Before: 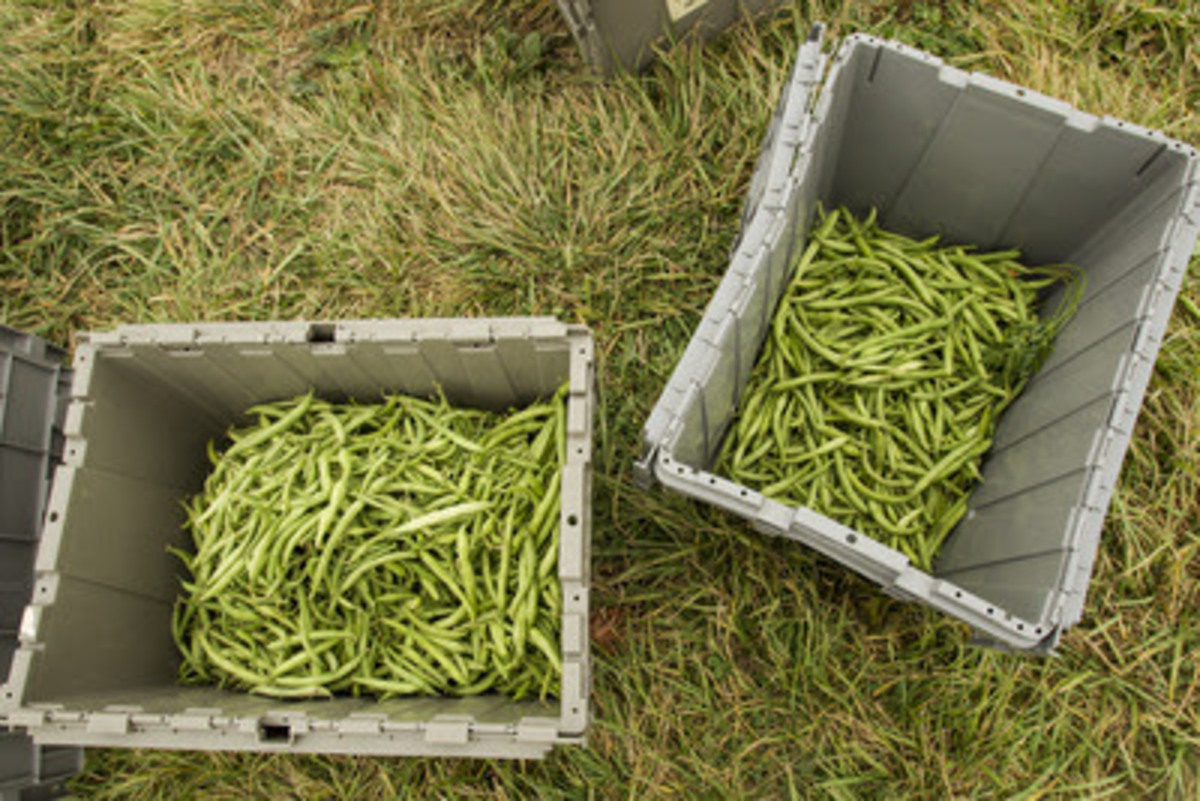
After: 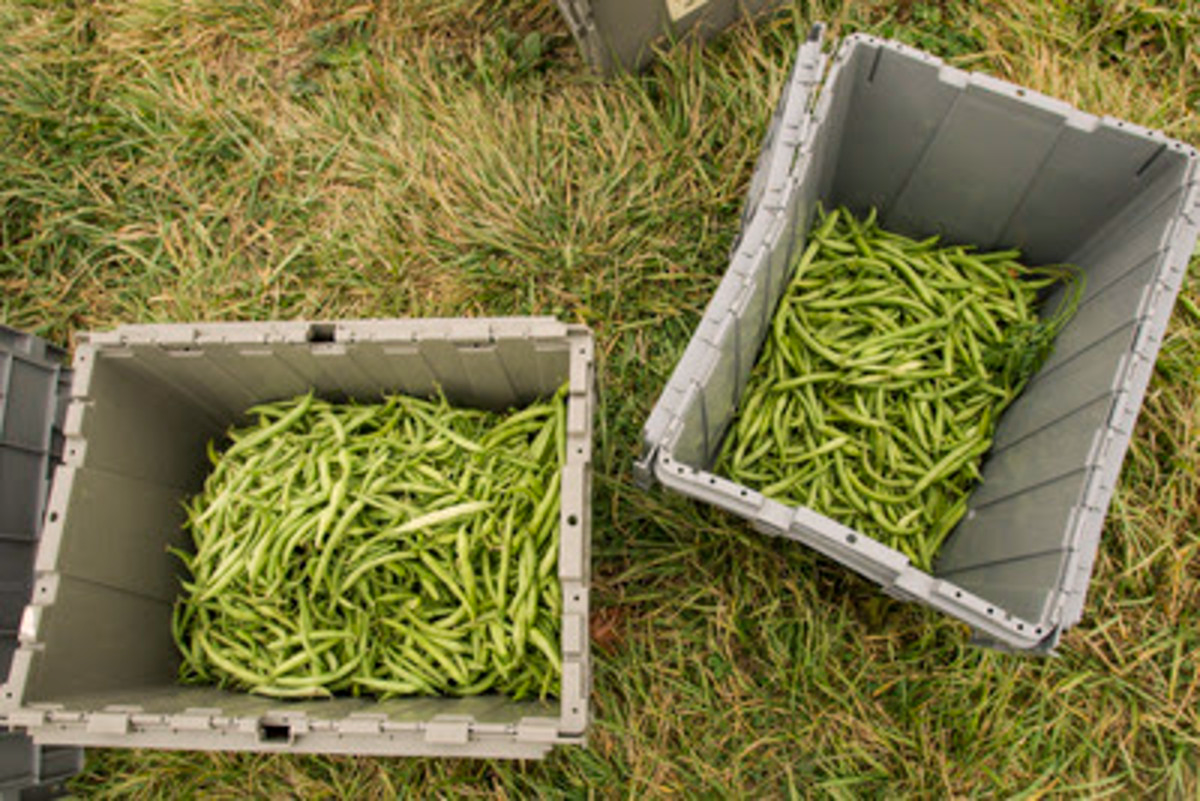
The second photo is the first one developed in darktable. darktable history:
shadows and highlights: soften with gaussian
color balance rgb: shadows lift › chroma 1.41%, shadows lift › hue 260°, power › chroma 0.5%, power › hue 260°, highlights gain › chroma 1%, highlights gain › hue 27°, saturation formula JzAzBz (2021)
